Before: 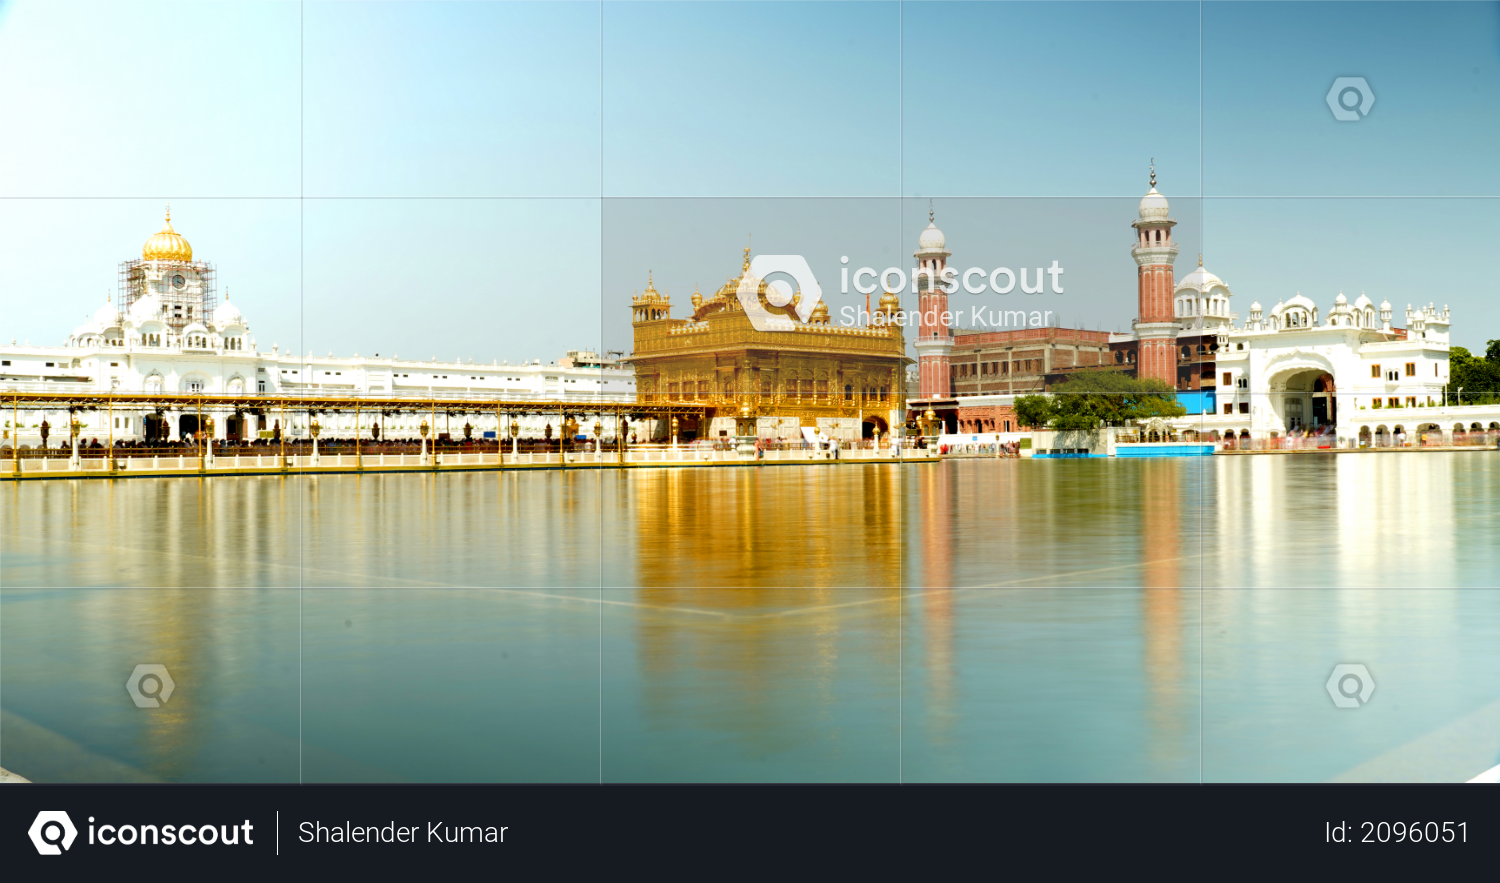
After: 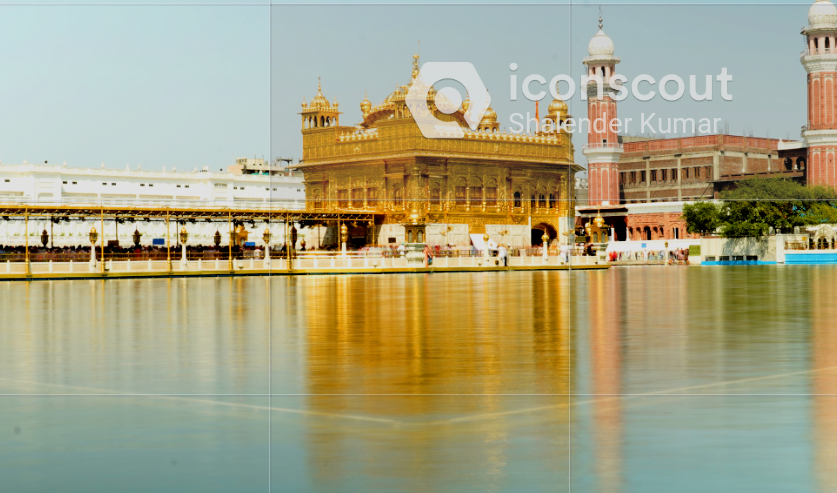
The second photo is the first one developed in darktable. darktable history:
crop and rotate: left 22.13%, top 22.054%, right 22.026%, bottom 22.102%
filmic rgb: threshold 3 EV, hardness 4.17, latitude 50%, contrast 1.1, preserve chrominance max RGB, color science v6 (2022), contrast in shadows safe, contrast in highlights safe, enable highlight reconstruction true
